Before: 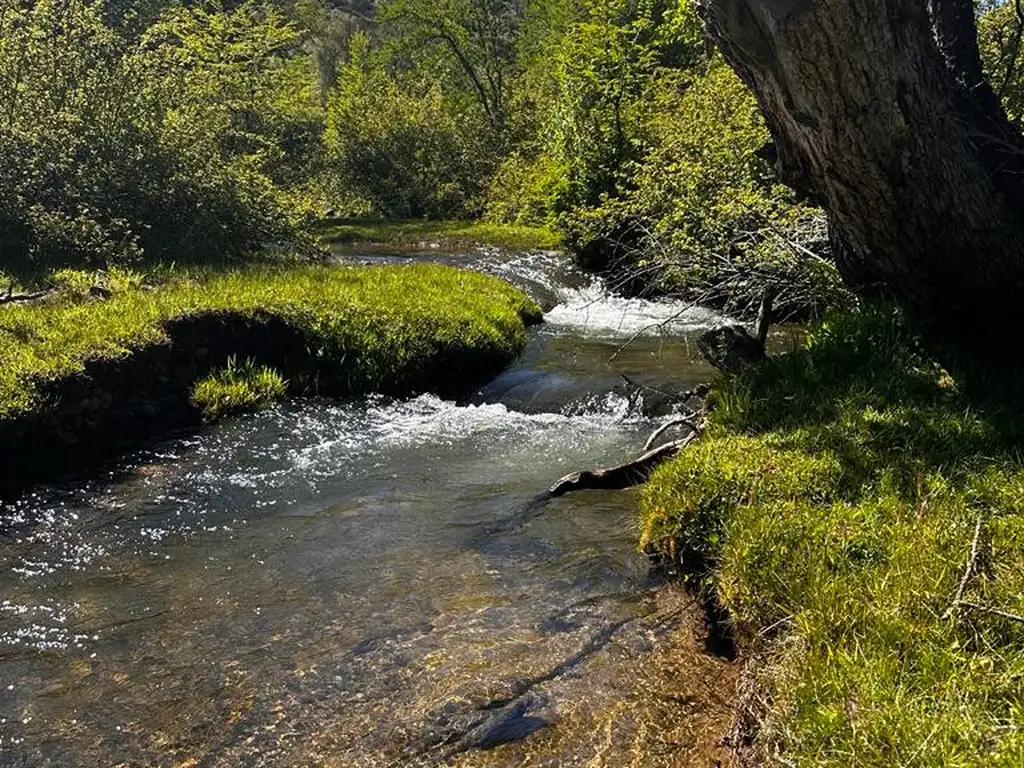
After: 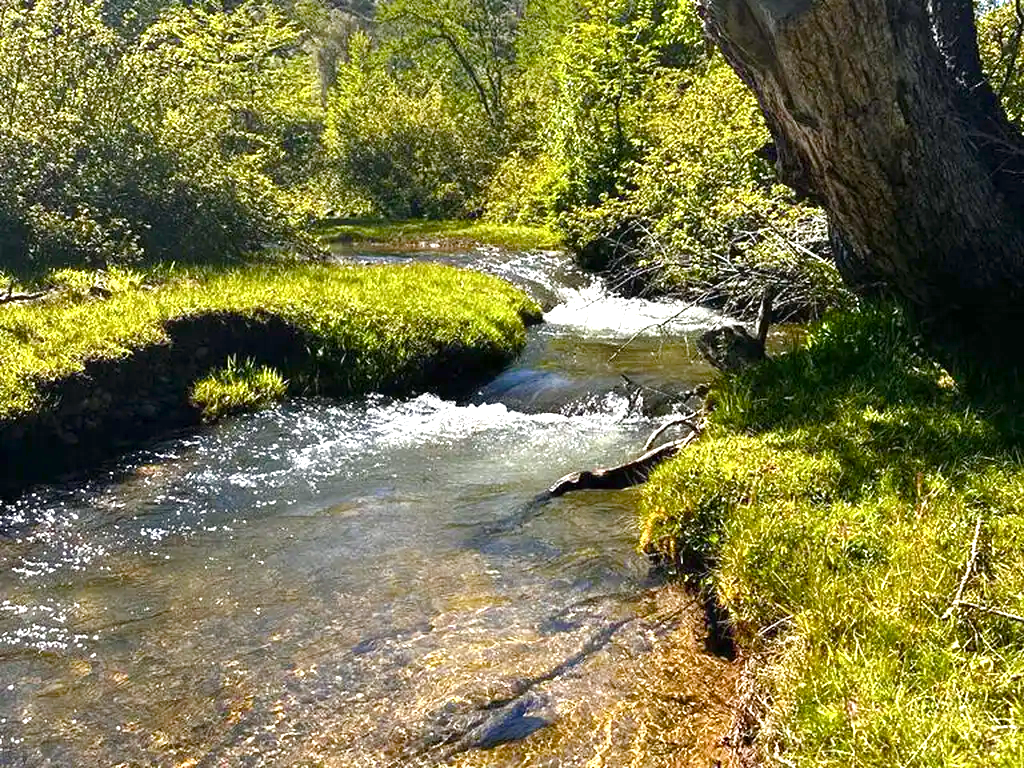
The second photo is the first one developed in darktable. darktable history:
rgb levels: preserve colors max RGB
color balance rgb: perceptual saturation grading › global saturation 20%, perceptual saturation grading › highlights -25%, perceptual saturation grading › shadows 50%
exposure: black level correction 0, exposure 1.2 EV, compensate exposure bias true, compensate highlight preservation false
